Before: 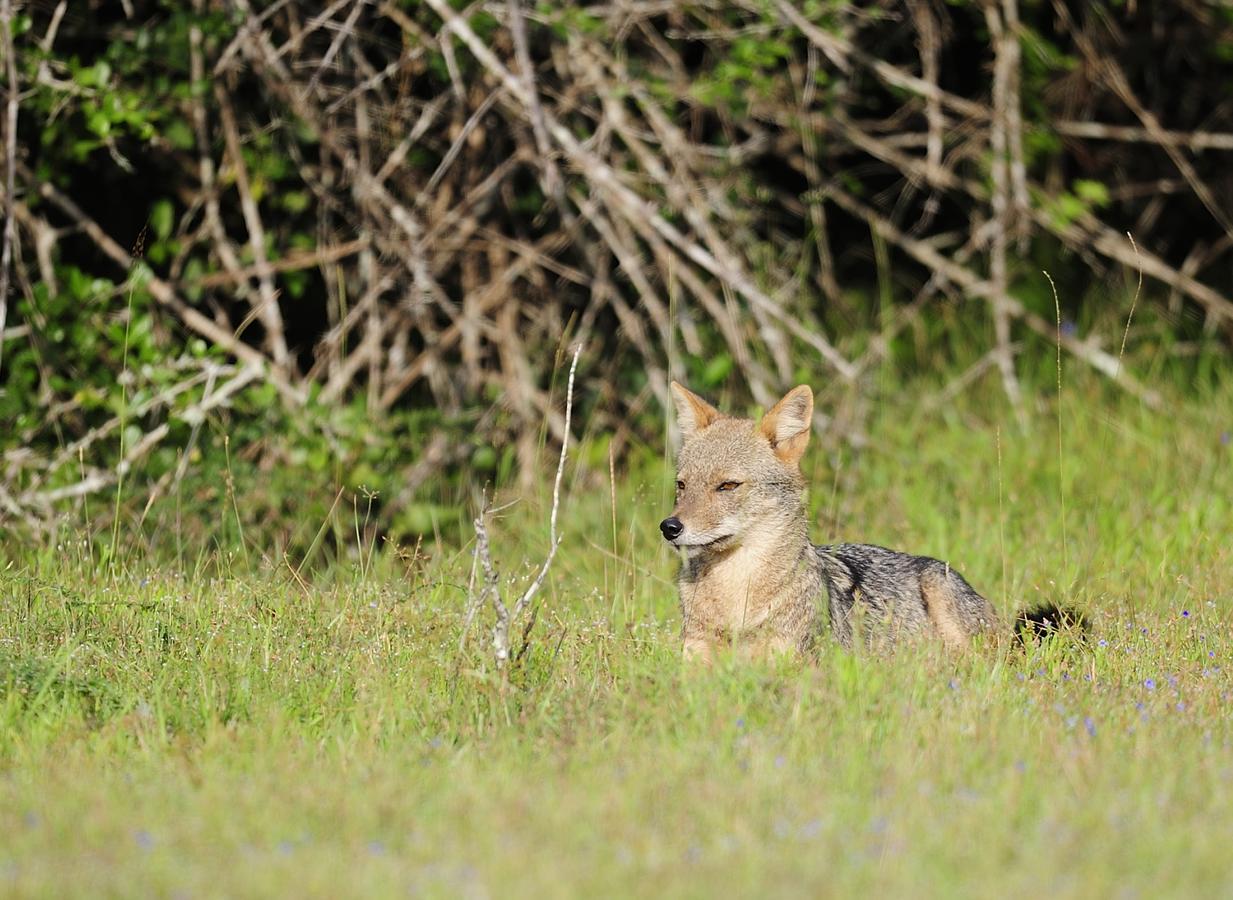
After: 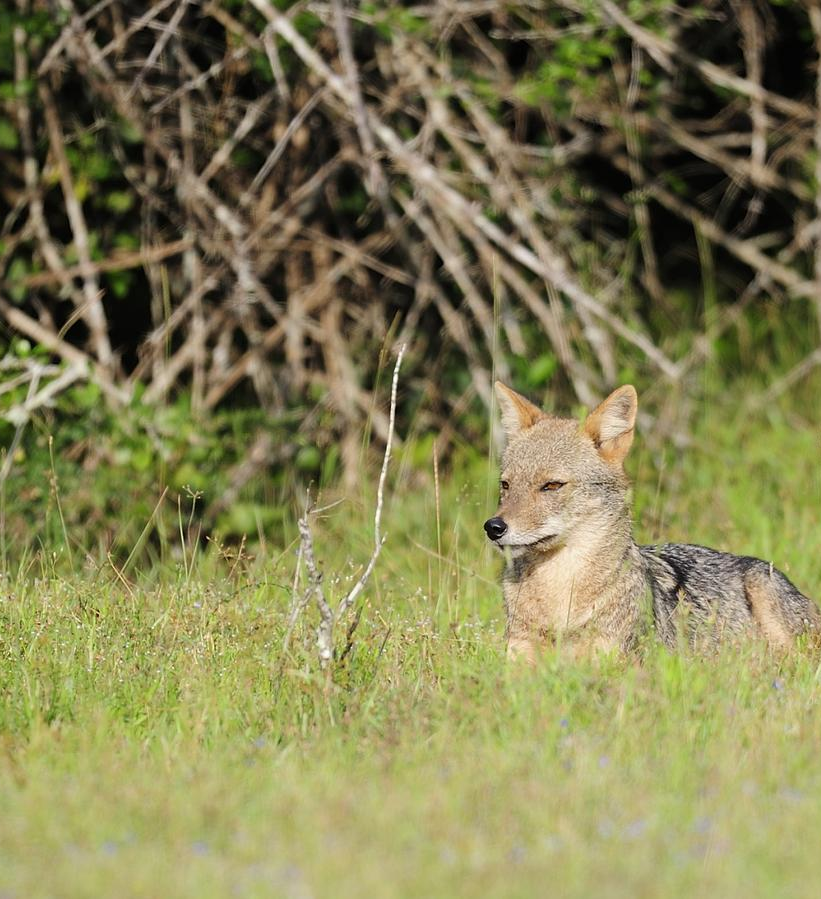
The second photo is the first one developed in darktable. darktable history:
crop and rotate: left 14.385%, right 18.948%
